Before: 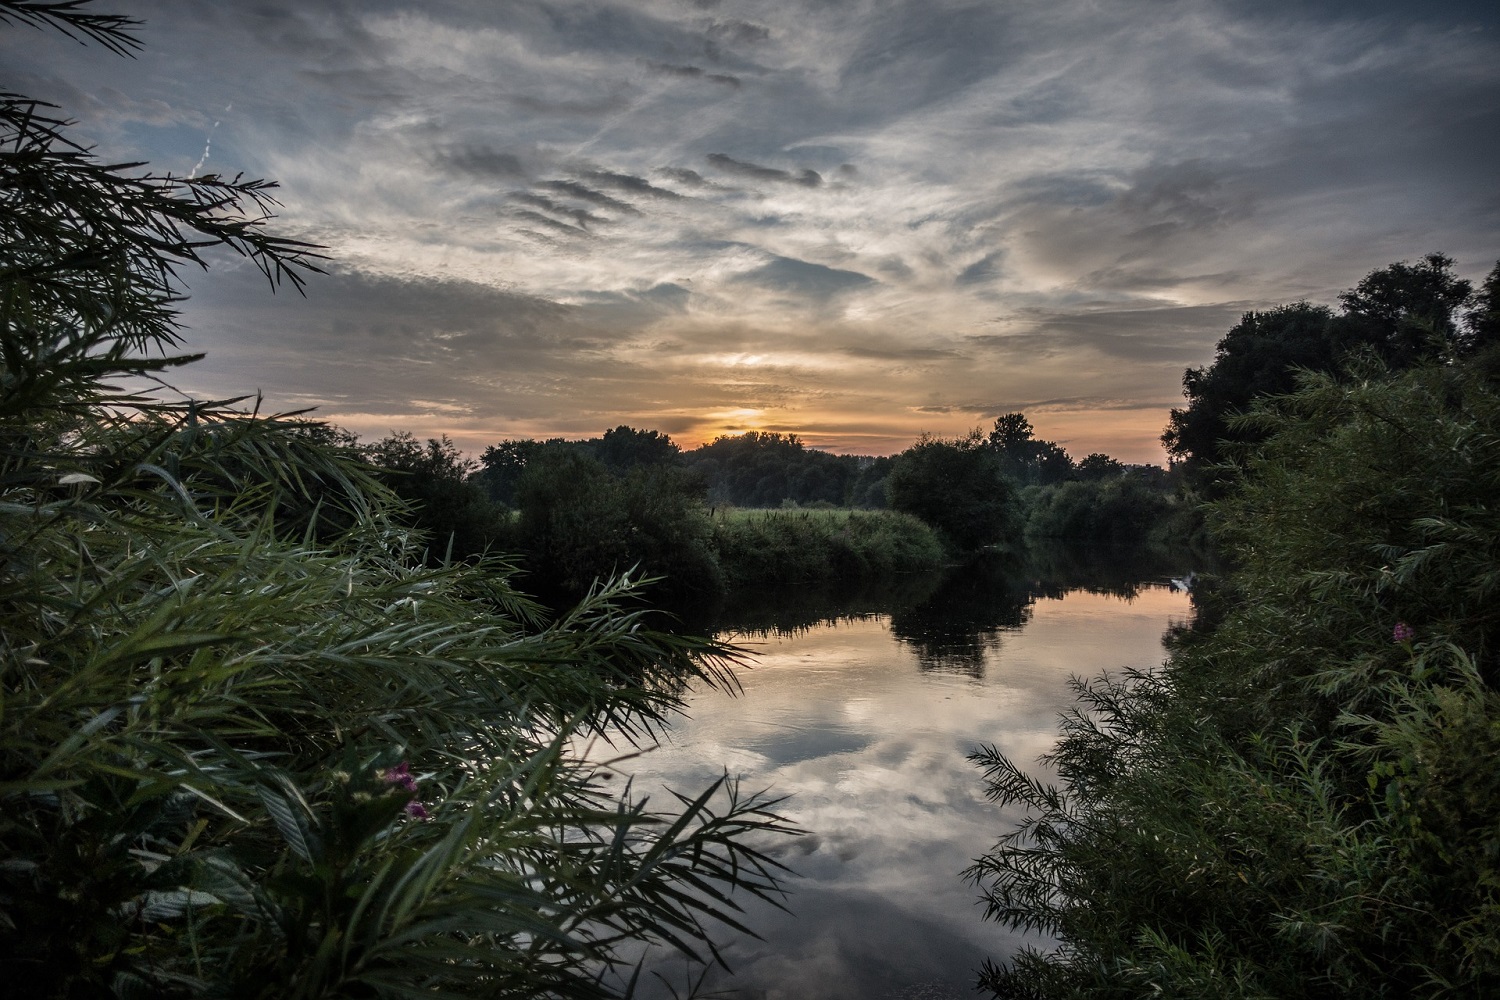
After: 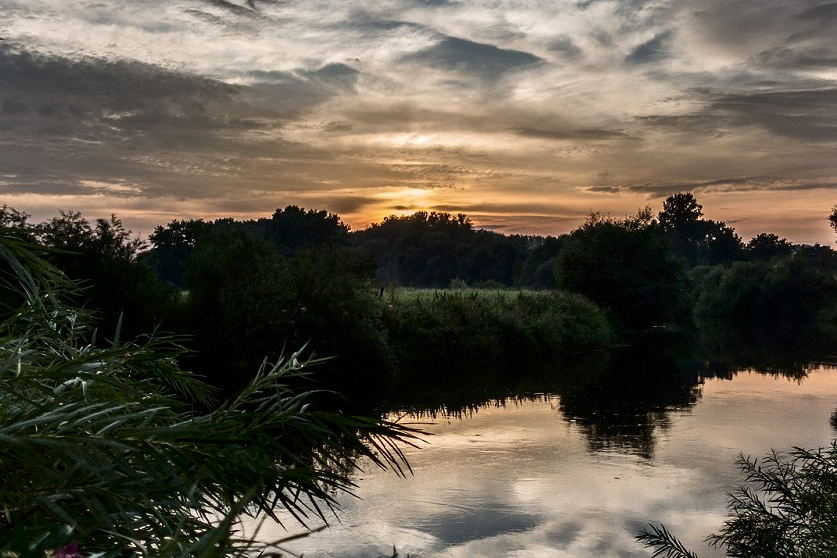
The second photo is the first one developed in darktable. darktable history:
contrast brightness saturation: contrast 0.2, brightness -0.11, saturation 0.1
crop and rotate: left 22.13%, top 22.054%, right 22.026%, bottom 22.102%
